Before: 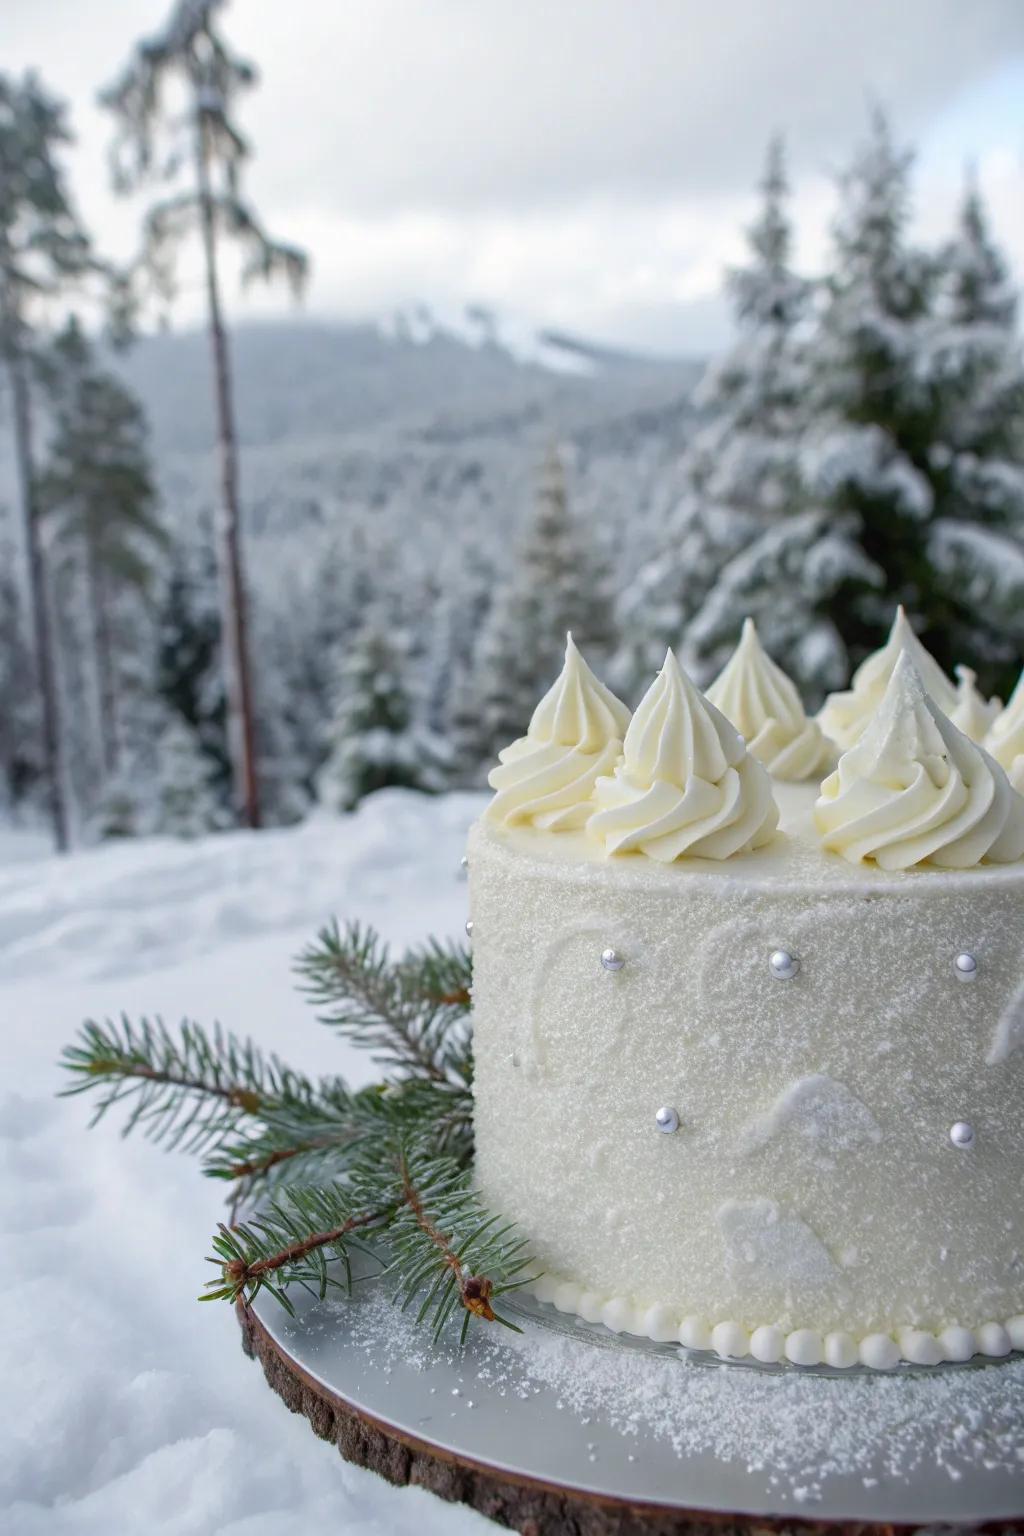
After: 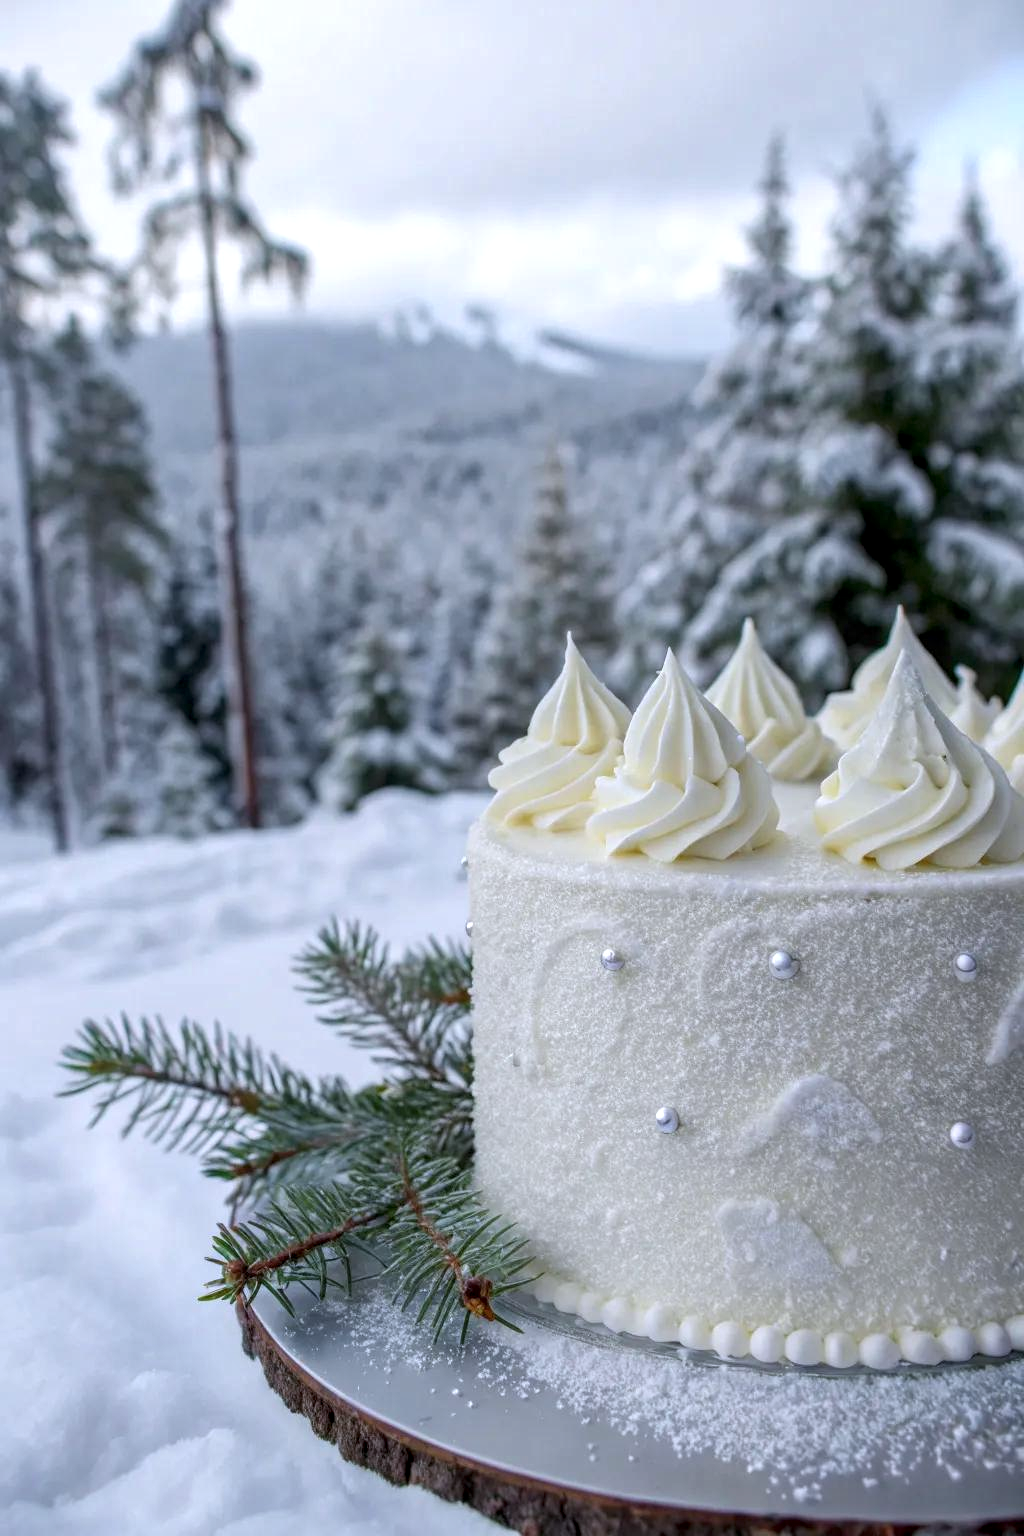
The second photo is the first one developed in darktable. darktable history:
local contrast: detail 130%
color calibration: gray › normalize channels true, illuminant as shot in camera, x 0.358, y 0.373, temperature 4628.91 K, gamut compression 0.03
